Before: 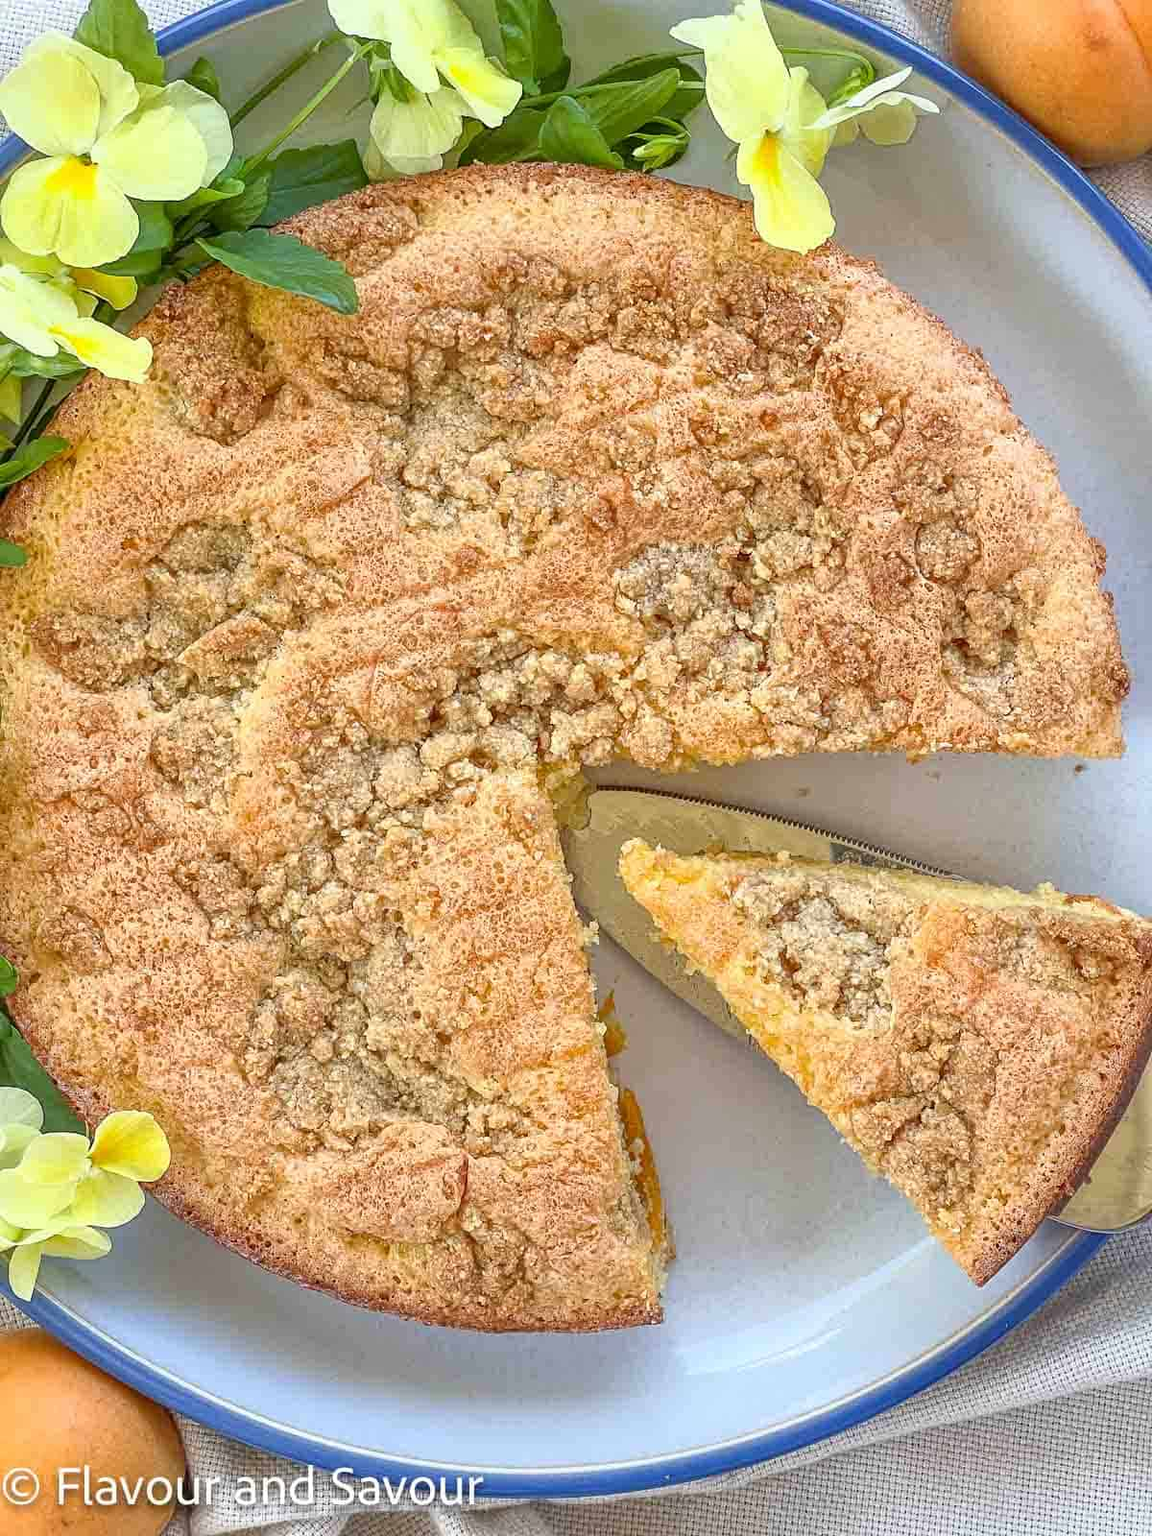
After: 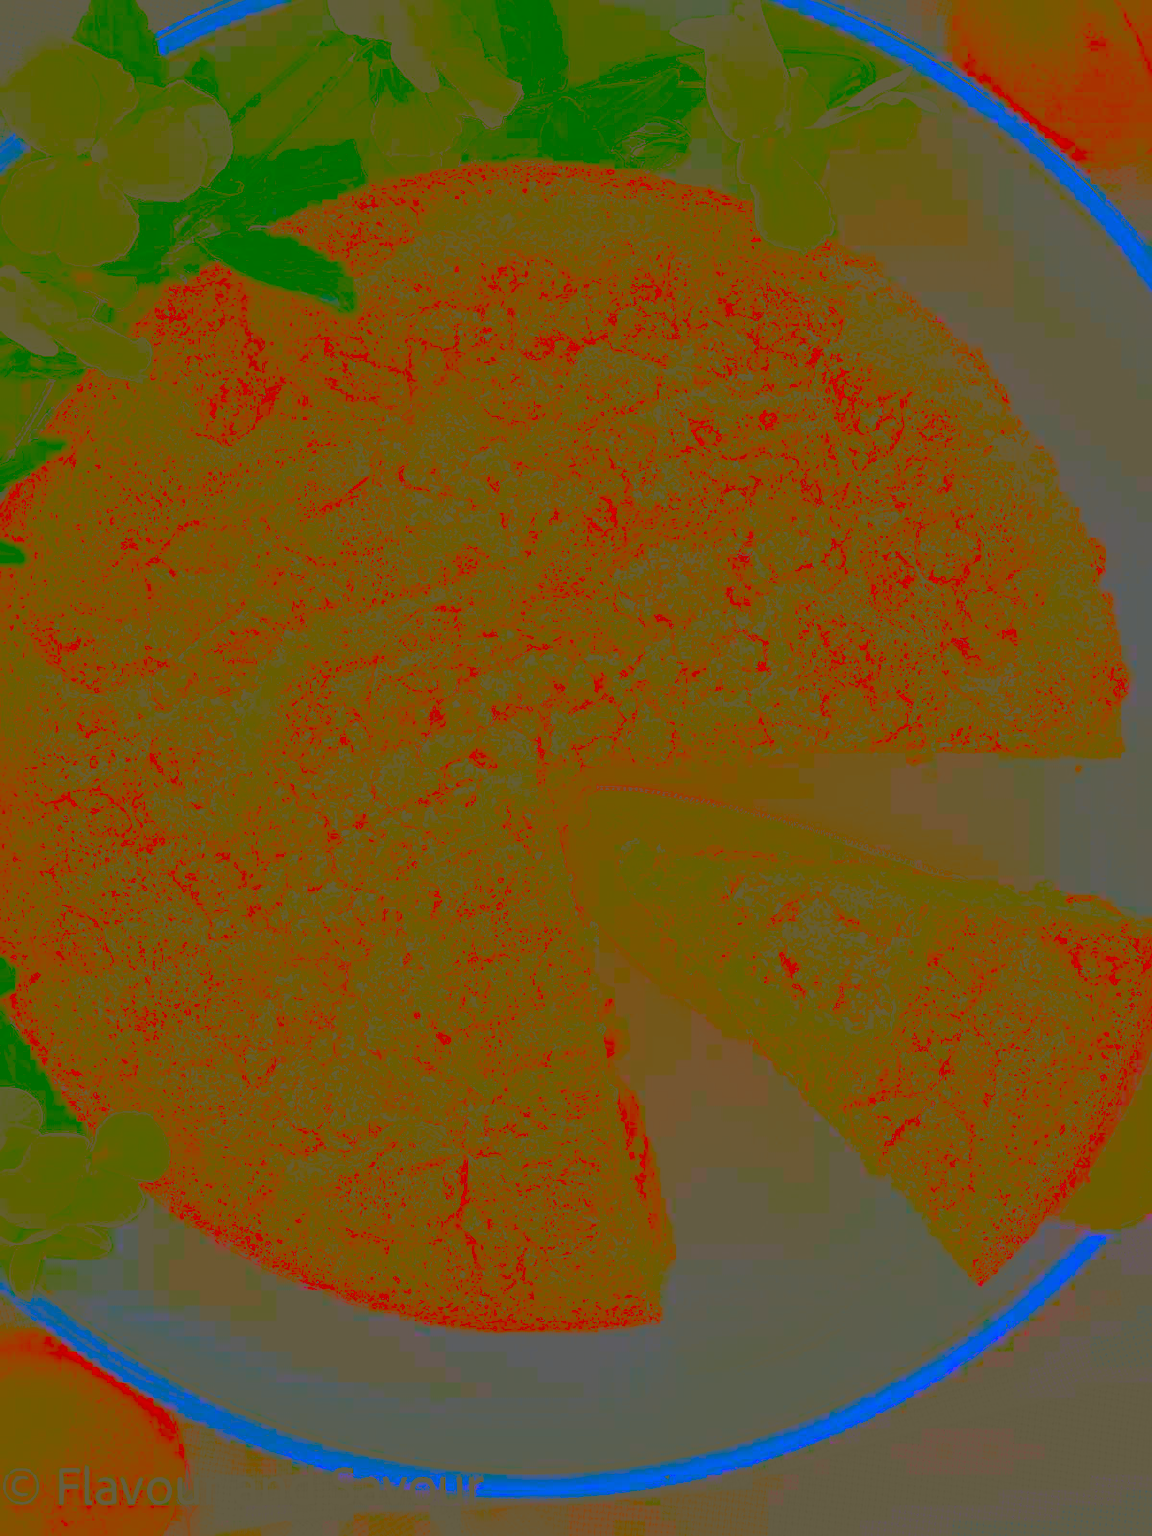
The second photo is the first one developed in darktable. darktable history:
local contrast: highlights 101%, shadows 103%, detail 119%, midtone range 0.2
color correction: highlights a* -1.64, highlights b* 10.03, shadows a* 0.618, shadows b* 19.08
base curve: curves: ch0 [(0, 0) (0.032, 0.037) (0.105, 0.228) (0.435, 0.76) (0.856, 0.983) (1, 1)], preserve colors none
sharpen: radius 3.957
contrast brightness saturation: contrast -0.987, brightness -0.177, saturation 0.738
shadows and highlights: shadows -19.37, highlights -73.5
